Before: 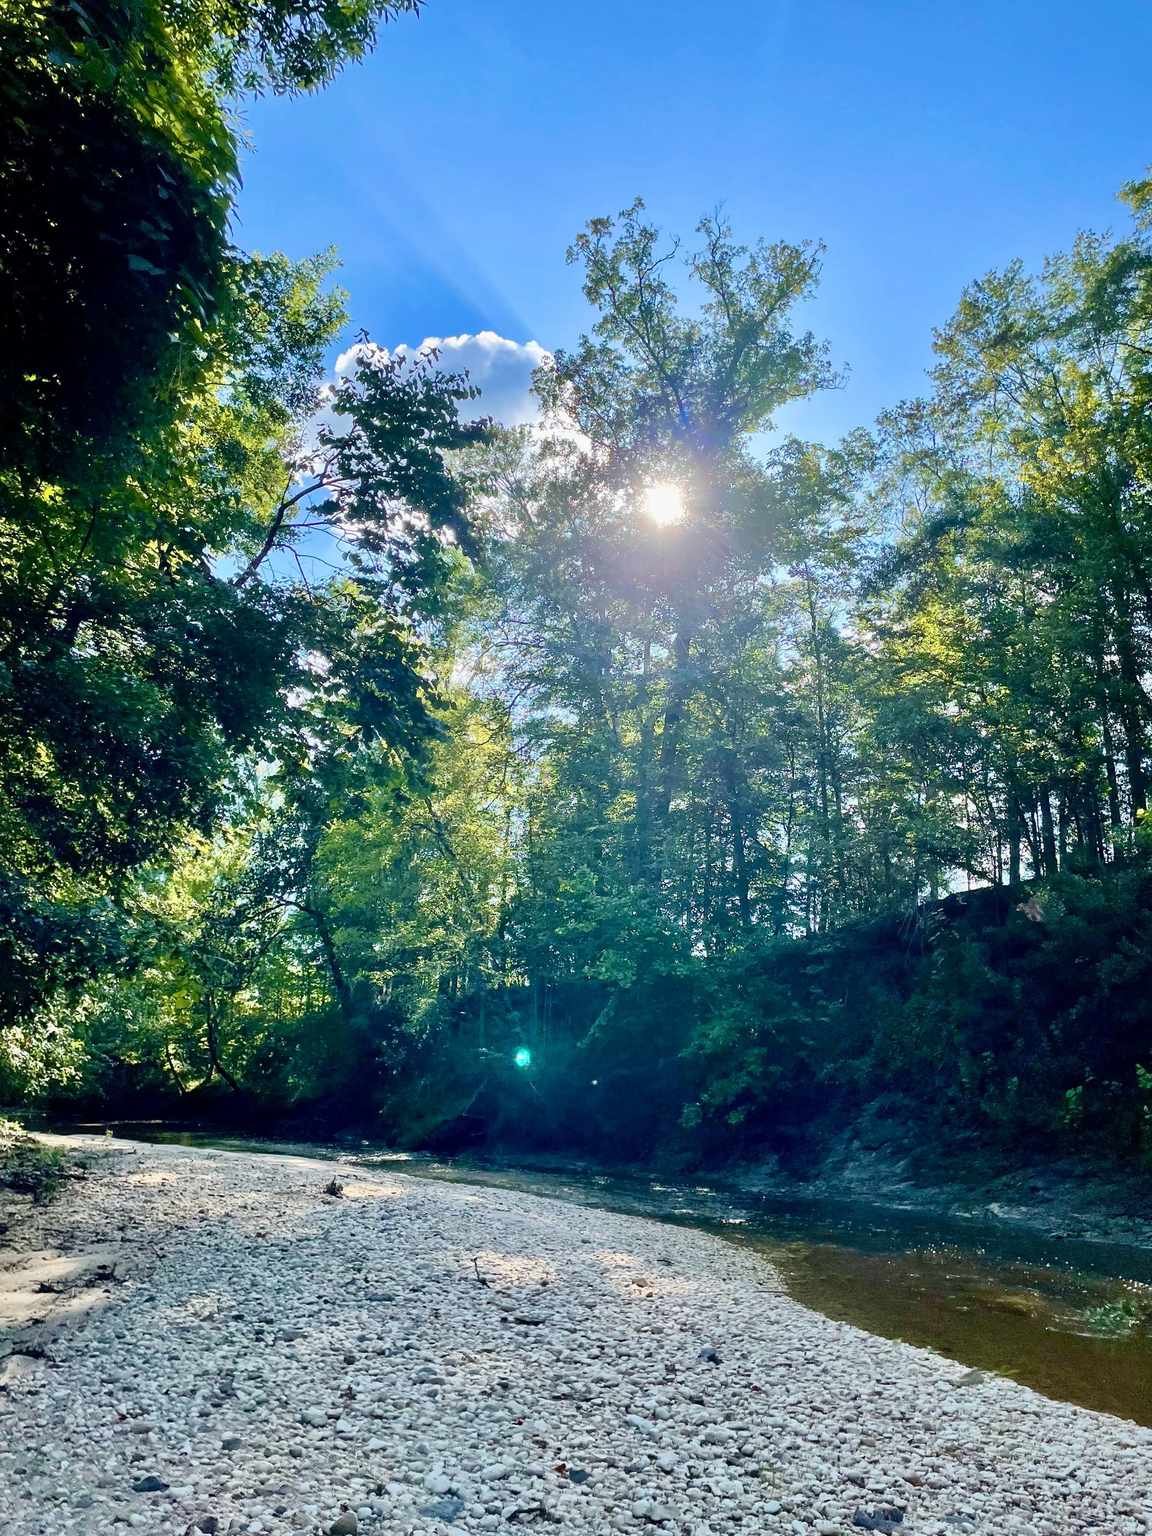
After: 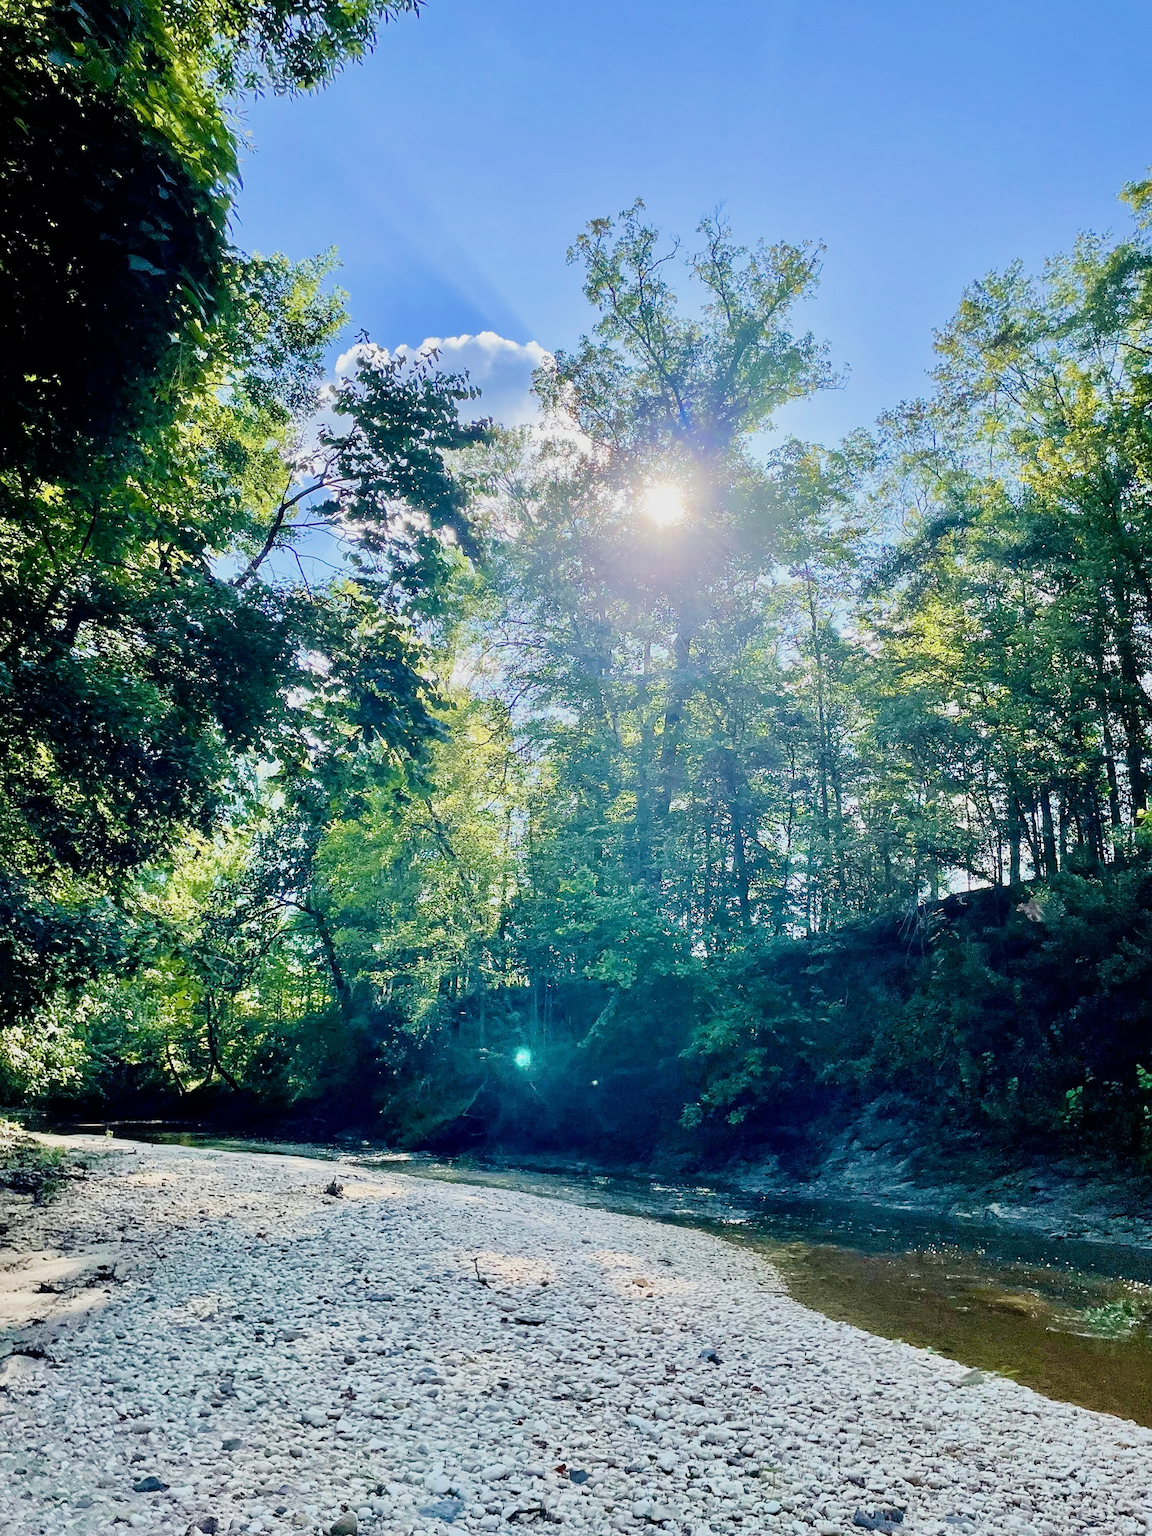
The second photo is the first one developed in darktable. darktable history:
sharpen: amount 0.21
filmic rgb: black relative exposure -7.82 EV, white relative exposure 4.23 EV, hardness 3.87
exposure: exposure 0.606 EV, compensate exposure bias true, compensate highlight preservation false
